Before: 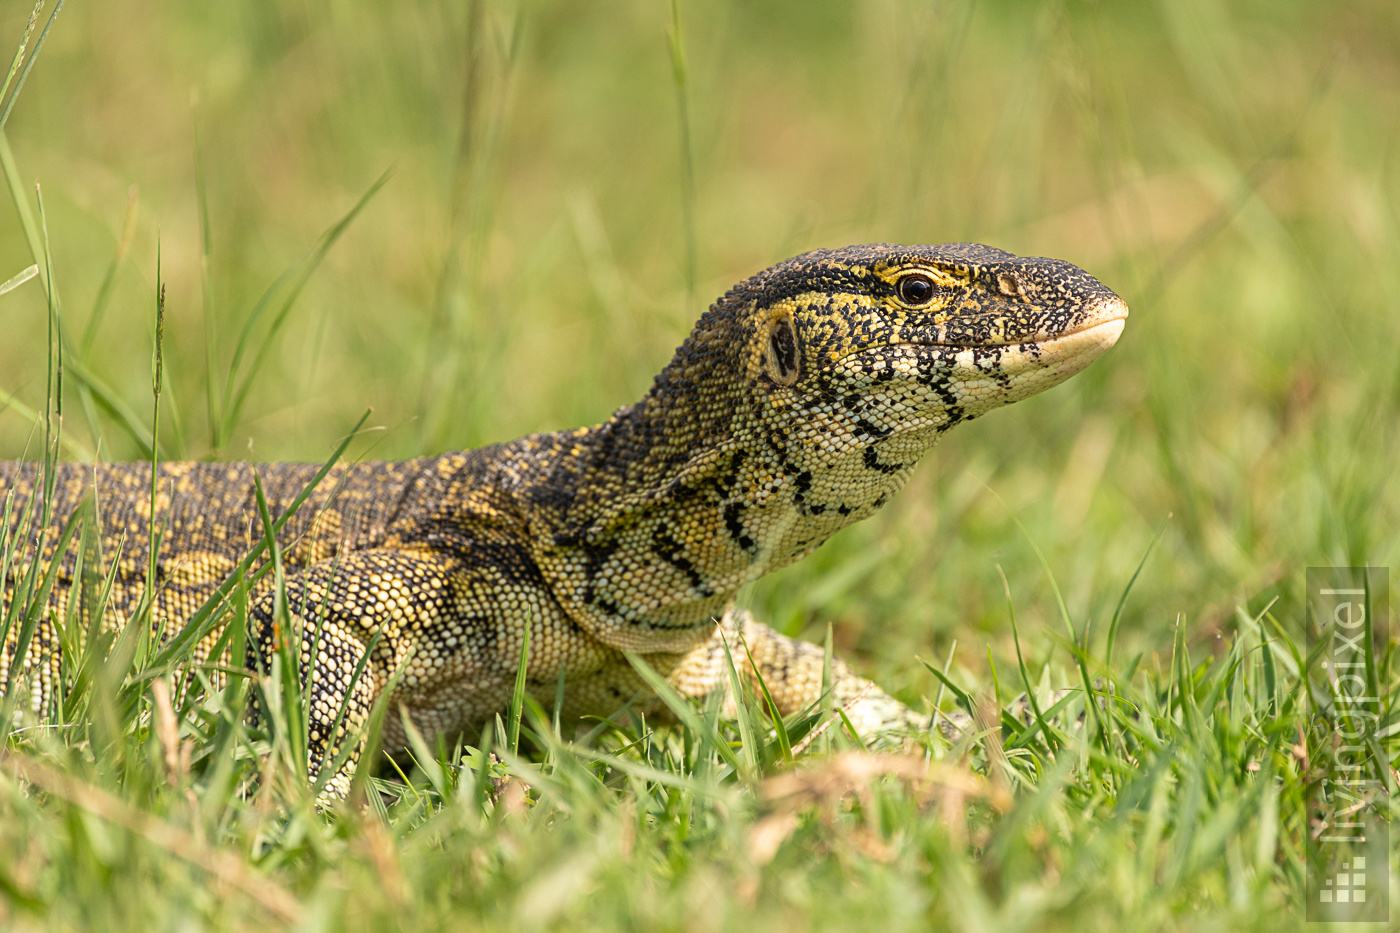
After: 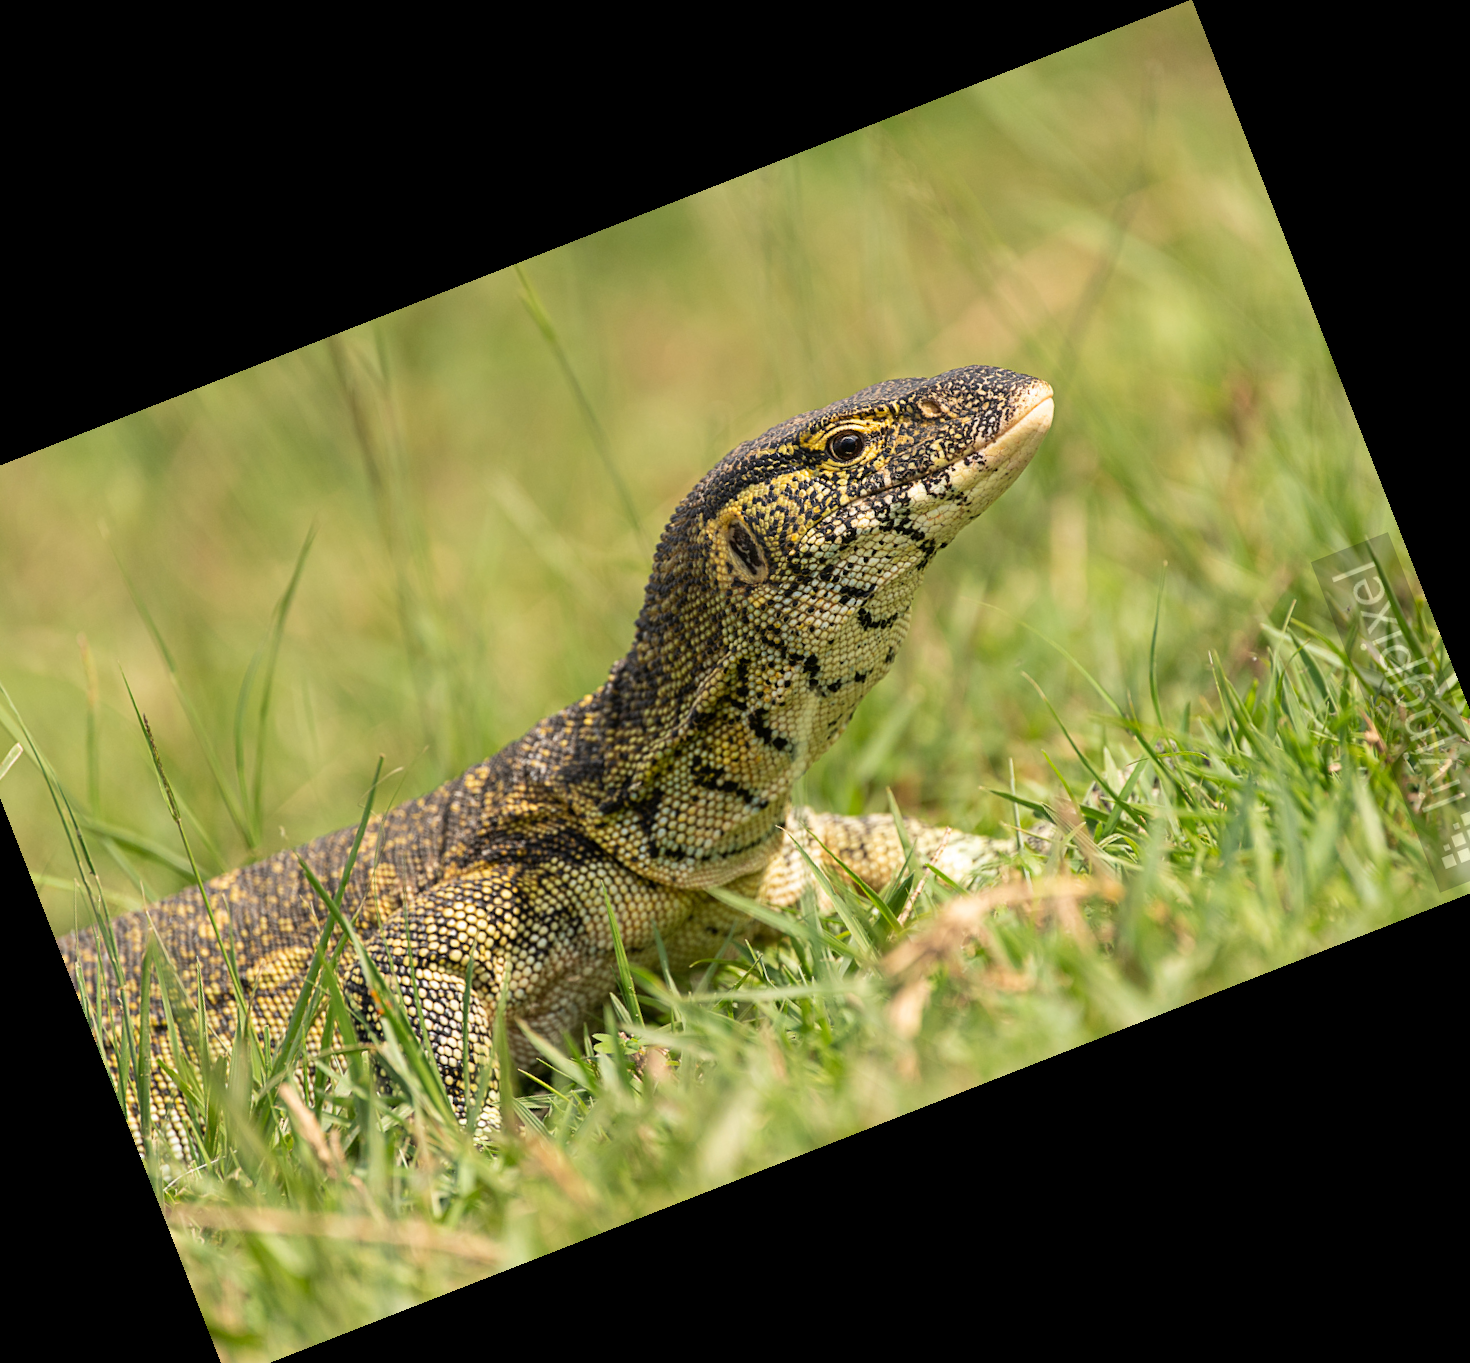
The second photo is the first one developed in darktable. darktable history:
crop and rotate: angle 21.36°, left 6.824%, right 3.699%, bottom 1.097%
